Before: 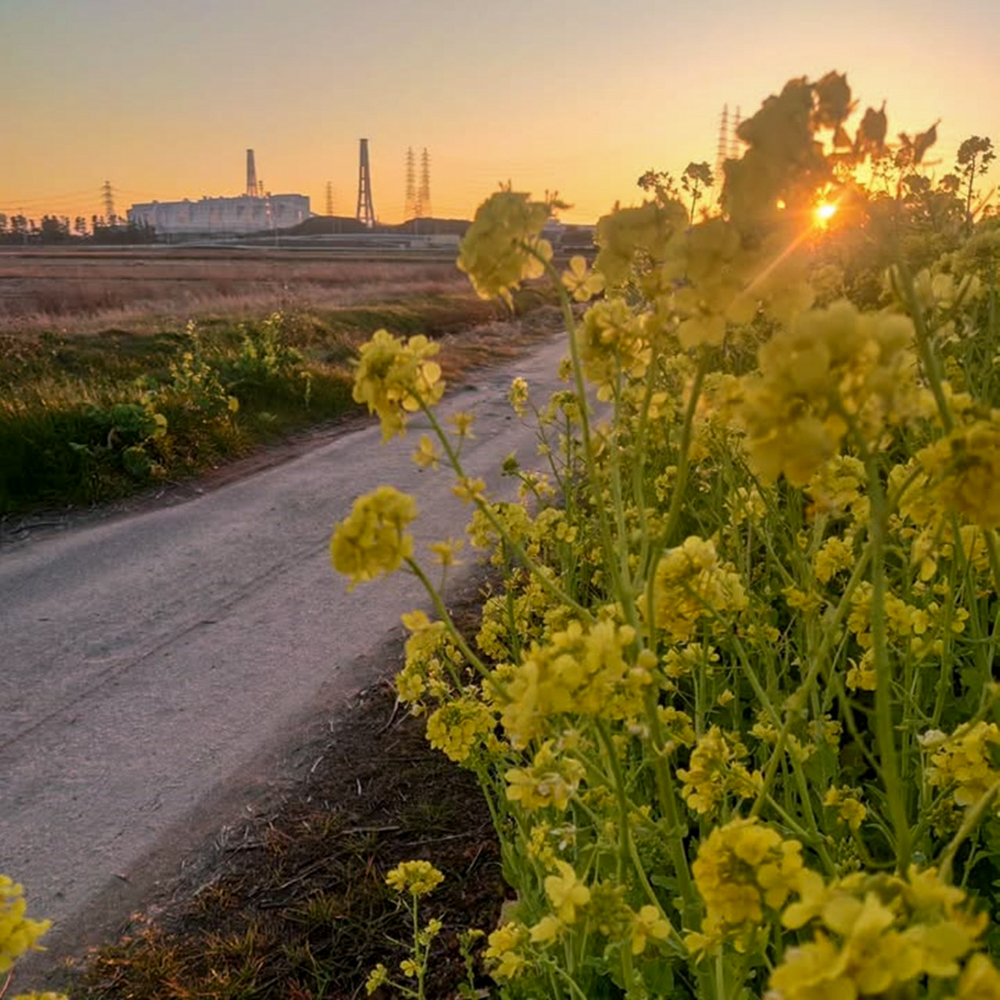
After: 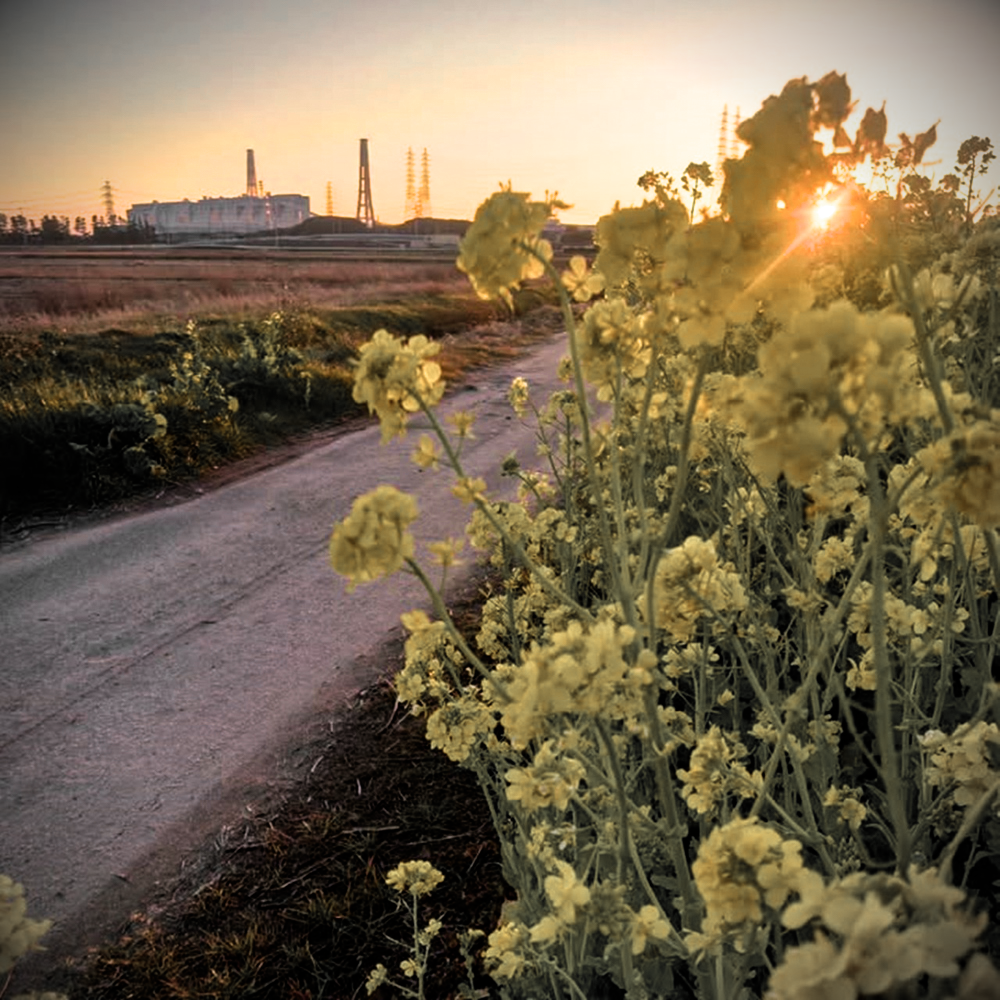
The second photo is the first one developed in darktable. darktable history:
color balance rgb: global offset › luminance 0.472%, linear chroma grading › shadows -8.058%, linear chroma grading › global chroma 9.744%, perceptual saturation grading › global saturation 24.988%
color zones: curves: ch0 [(0, 0.447) (0.184, 0.543) (0.323, 0.476) (0.429, 0.445) (0.571, 0.443) (0.714, 0.451) (0.857, 0.452) (1, 0.447)]; ch1 [(0, 0.464) (0.176, 0.46) (0.287, 0.177) (0.429, 0.002) (0.571, 0) (0.714, 0) (0.857, 0) (1, 0.464)]
filmic rgb: black relative exposure -8.23 EV, white relative exposure 2.2 EV, target white luminance 99.869%, hardness 7.06, latitude 74.93%, contrast 1.315, highlights saturation mix -2.78%, shadows ↔ highlights balance 30.46%
vignetting: fall-off start 91.34%, brightness -0.881, unbound false
